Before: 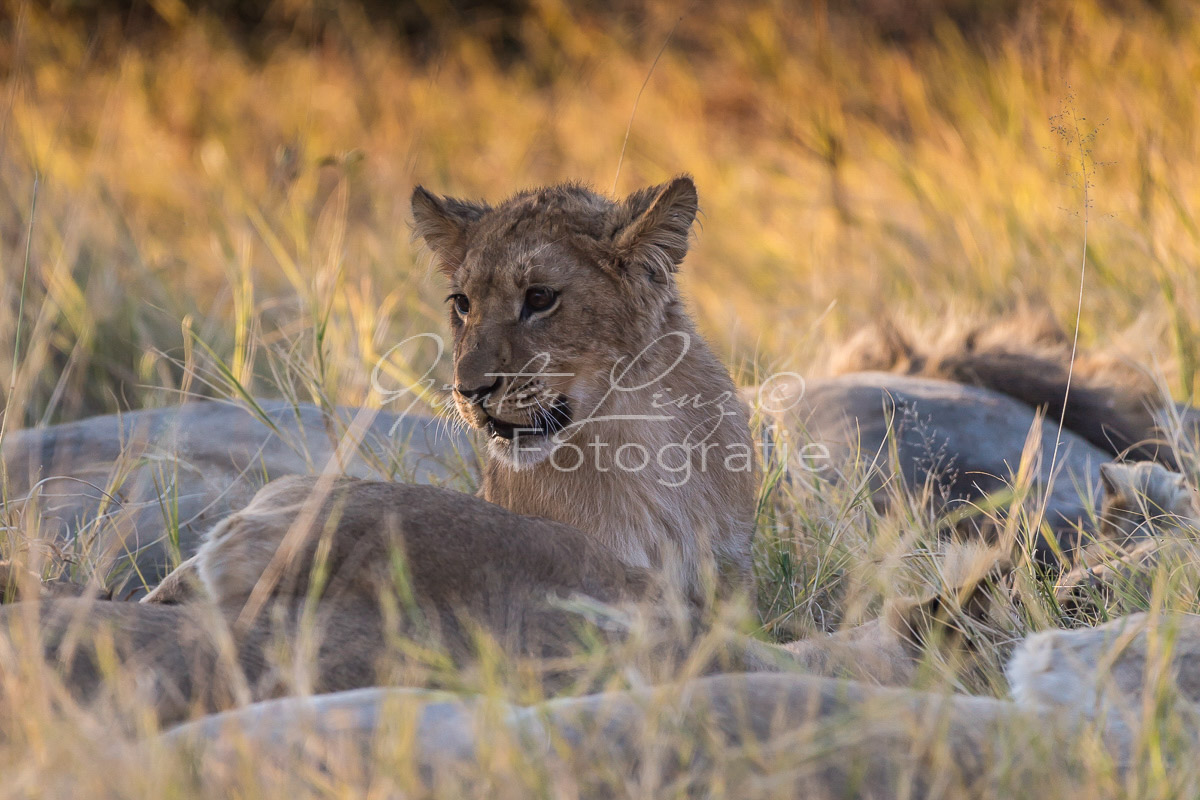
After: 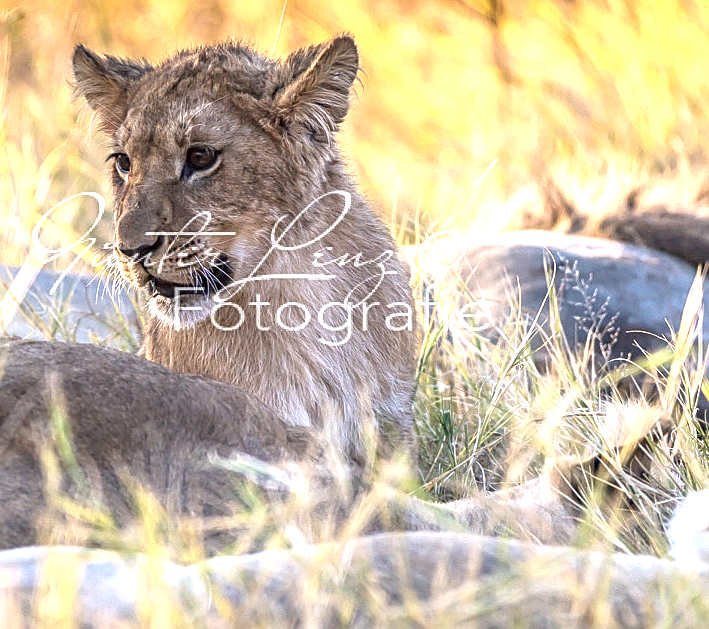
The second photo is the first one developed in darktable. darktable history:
white balance: red 0.982, blue 1.018
local contrast: on, module defaults
exposure: black level correction 0.001, exposure 1.3 EV, compensate highlight preservation false
crop and rotate: left 28.256%, top 17.734%, right 12.656%, bottom 3.573%
sharpen: on, module defaults
